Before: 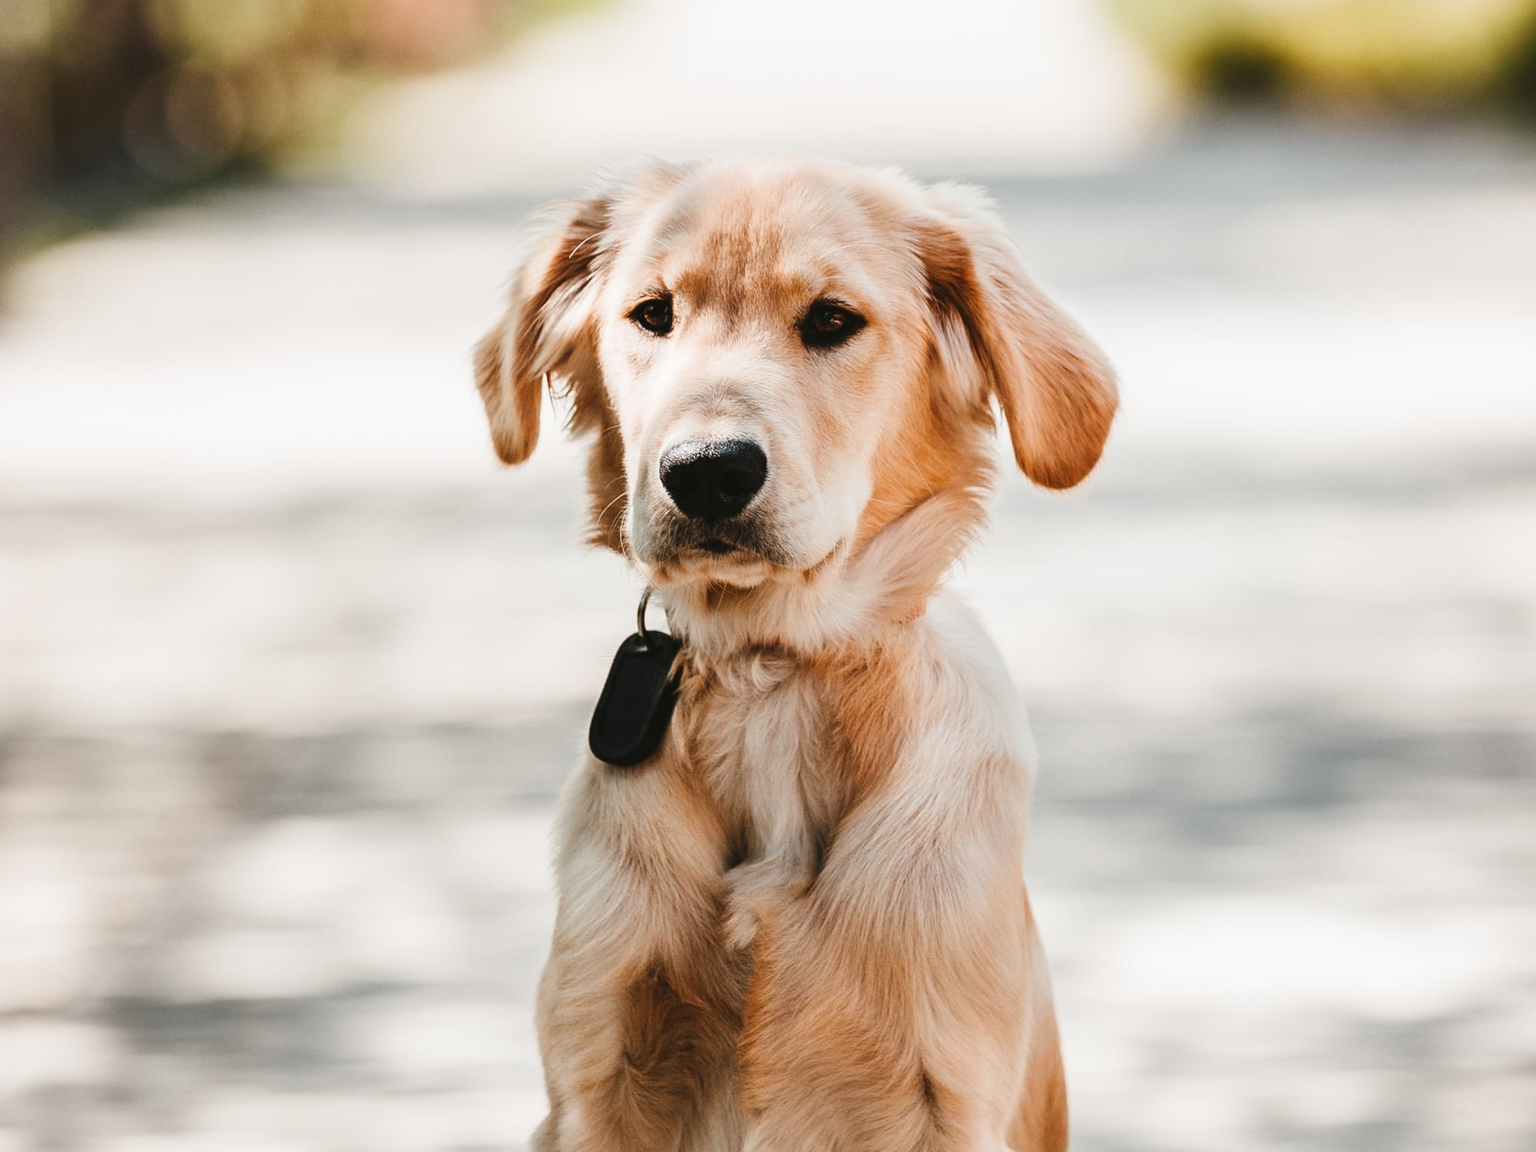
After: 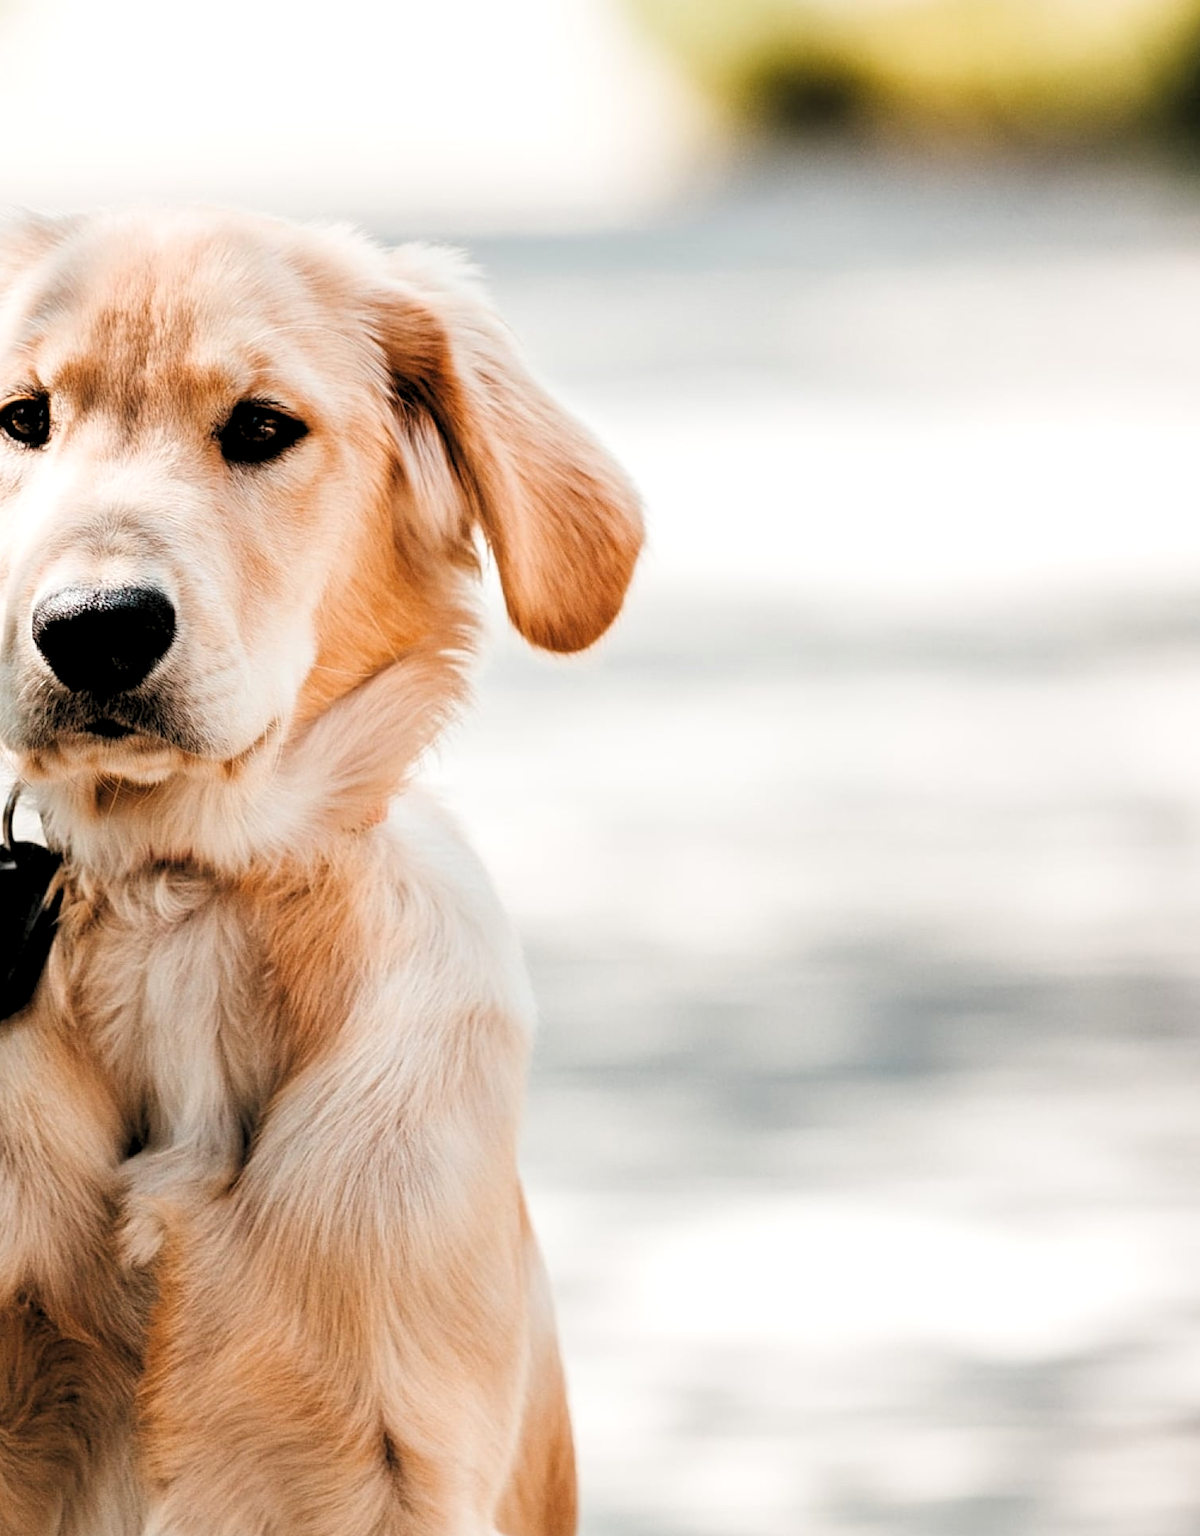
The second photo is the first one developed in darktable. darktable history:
rgb levels: levels [[0.013, 0.434, 0.89], [0, 0.5, 1], [0, 0.5, 1]]
crop: left 41.402%
